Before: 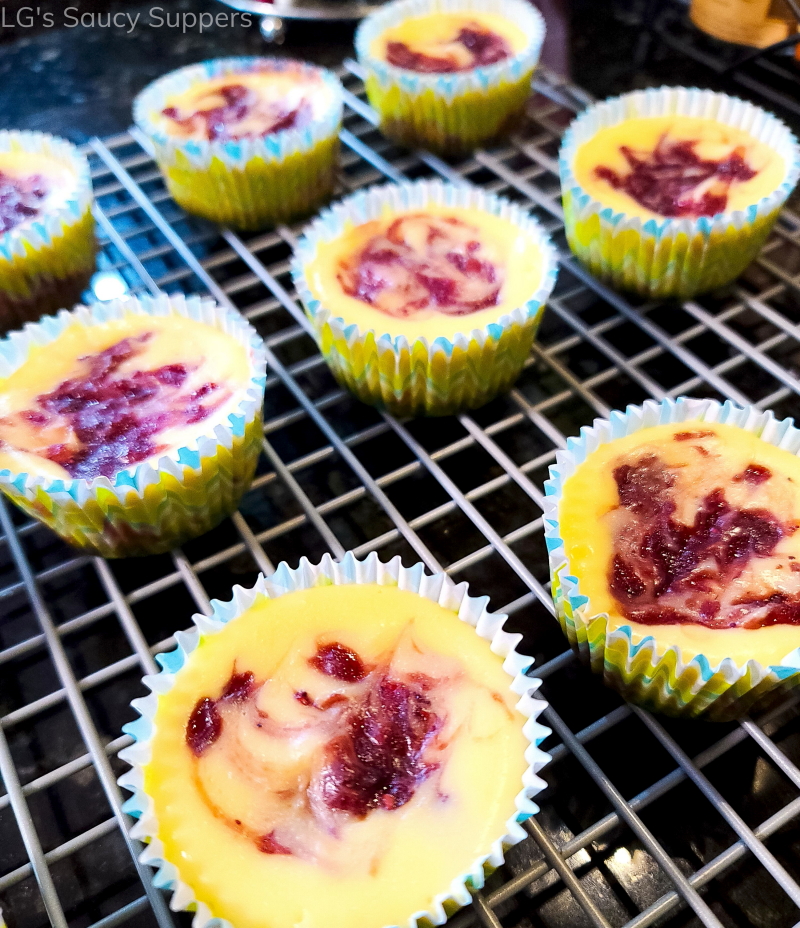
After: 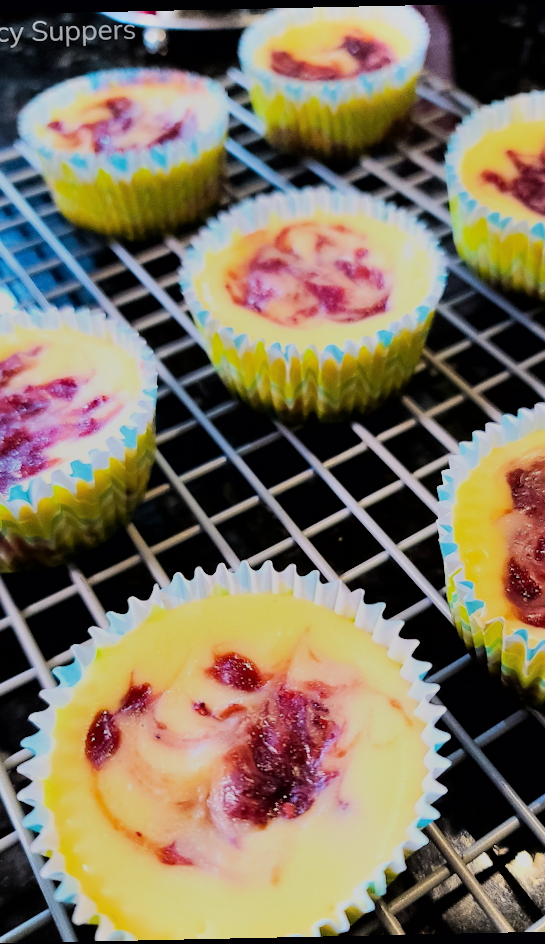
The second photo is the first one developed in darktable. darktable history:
rotate and perspective: rotation -1.24°, automatic cropping off
crop and rotate: left 14.292%, right 19.041%
filmic rgb: black relative exposure -7.15 EV, white relative exposure 5.36 EV, hardness 3.02, color science v6 (2022)
shadows and highlights: highlights 70.7, soften with gaussian
